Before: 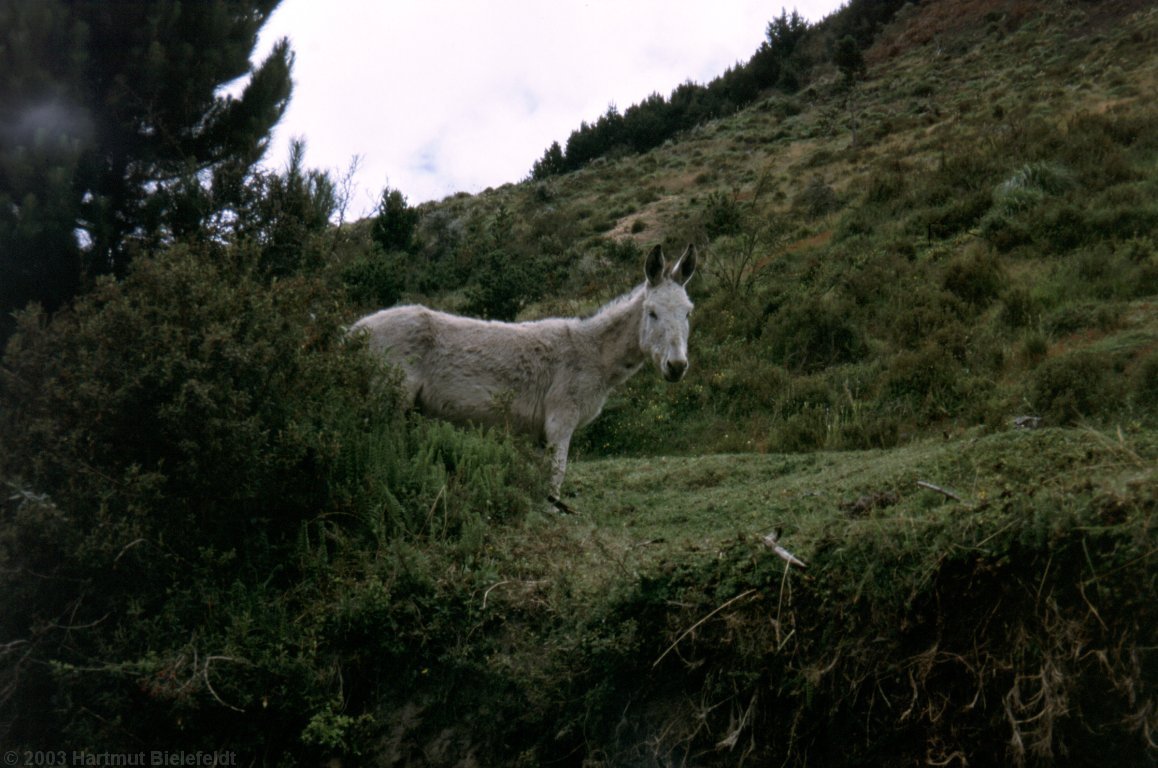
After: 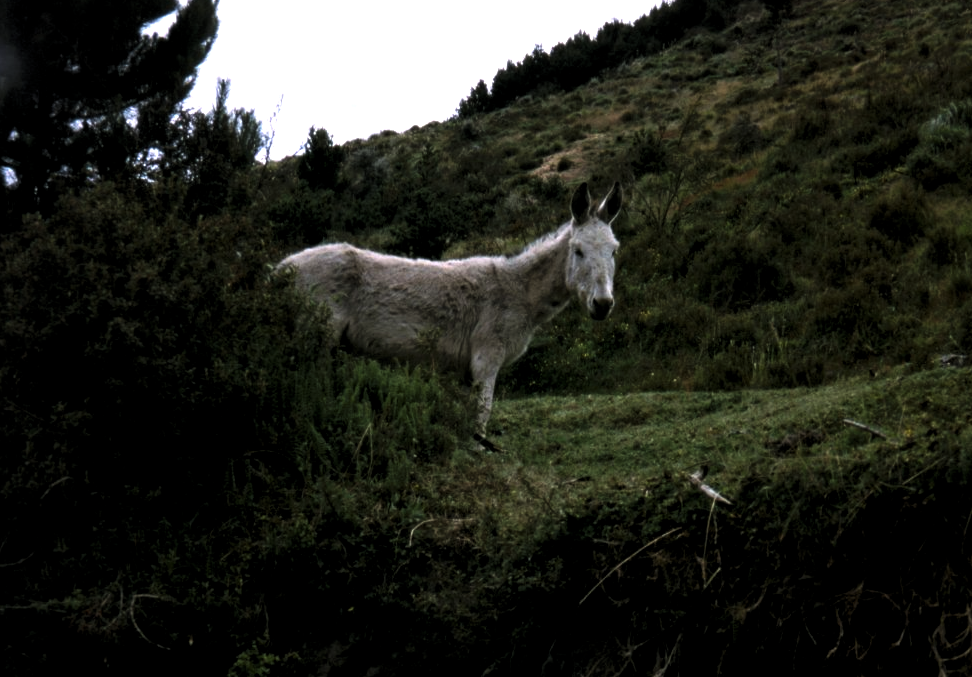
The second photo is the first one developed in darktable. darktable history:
exposure: black level correction -0.002, exposure 0.54 EV, compensate highlight preservation false
levels: levels [0.101, 0.578, 0.953]
contrast brightness saturation: brightness -0.02, saturation 0.35
crop: left 6.446%, top 8.188%, right 9.538%, bottom 3.548%
